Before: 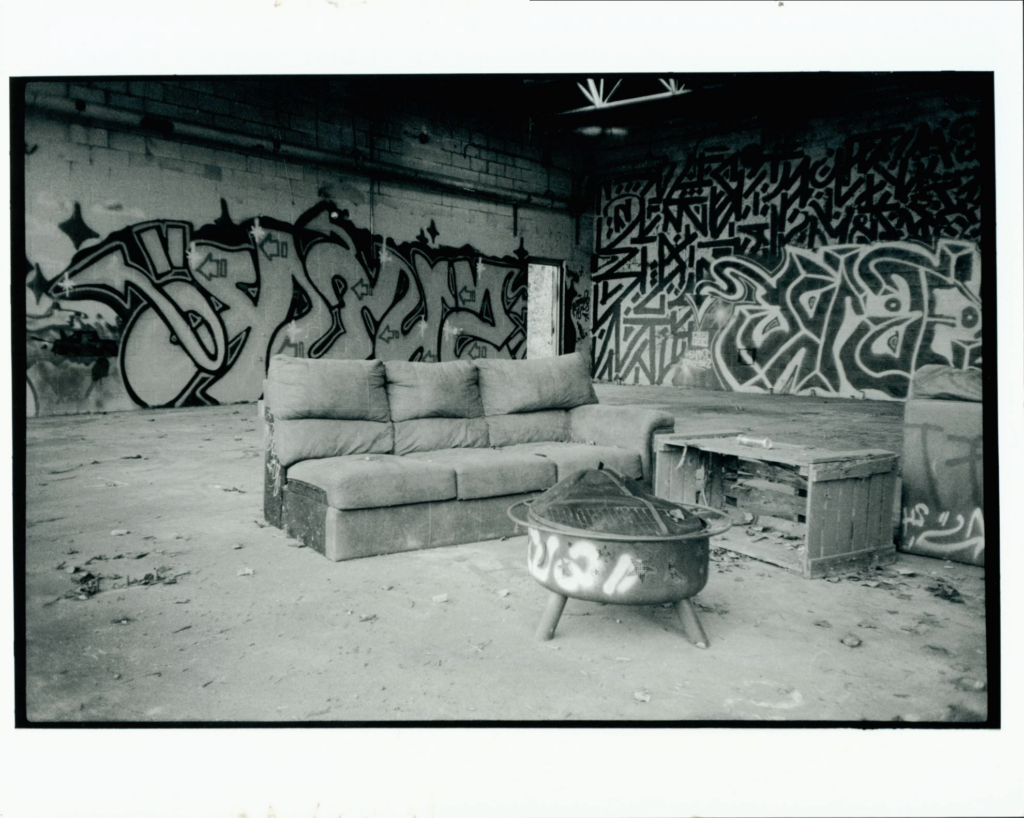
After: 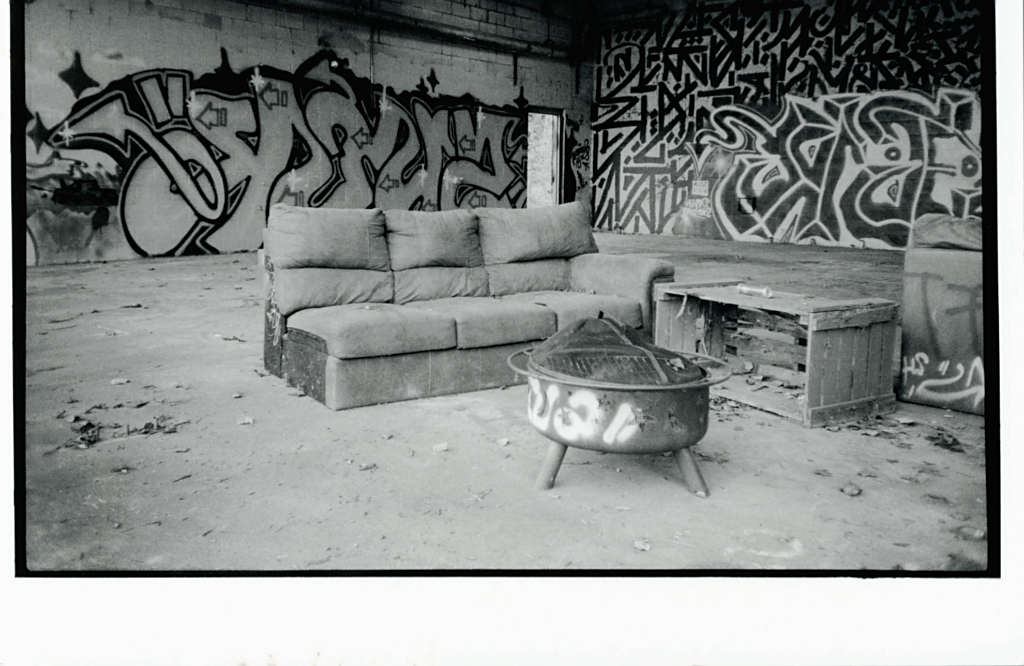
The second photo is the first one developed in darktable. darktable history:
color correction: saturation 0.5
crop and rotate: top 18.507%
sharpen: radius 1.559, amount 0.373, threshold 1.271
